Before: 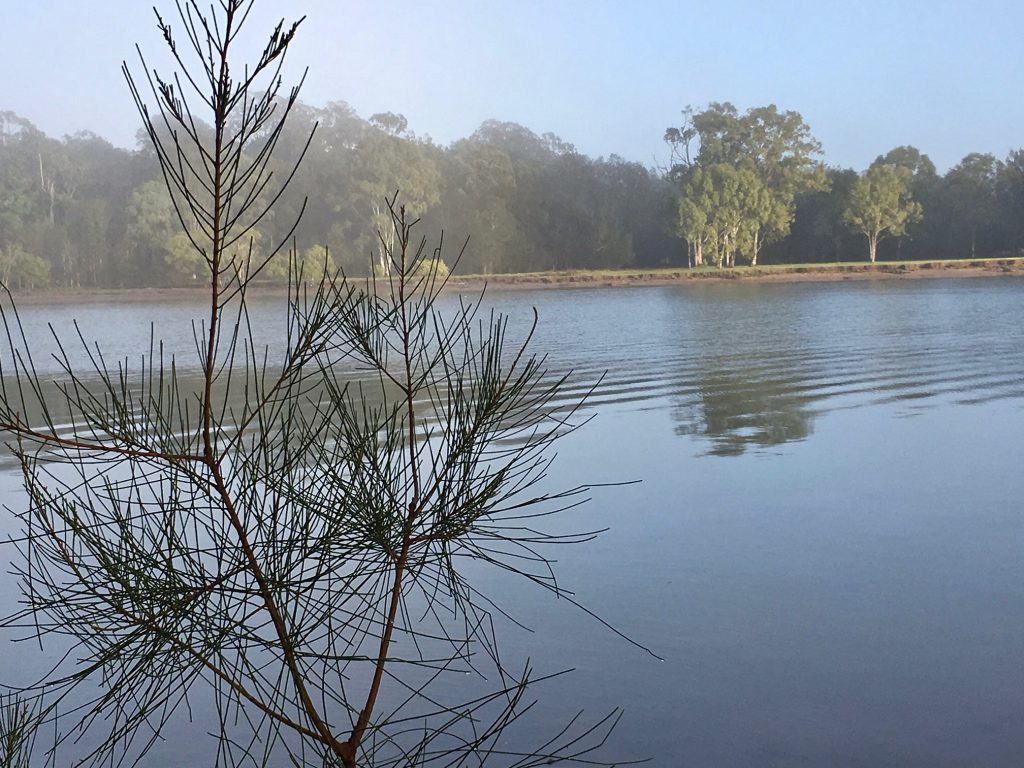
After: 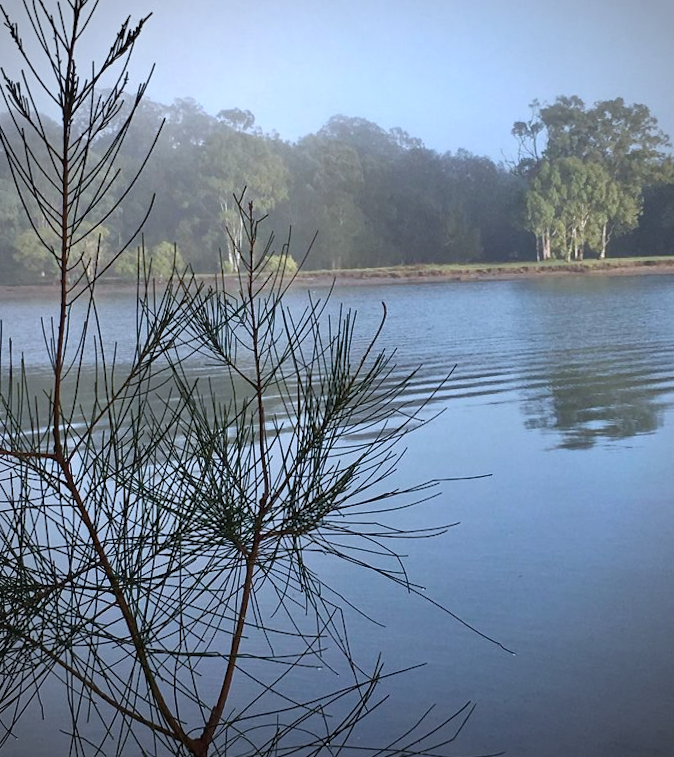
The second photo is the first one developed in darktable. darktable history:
color balance rgb: perceptual saturation grading › global saturation 10%
vignetting: on, module defaults
crop and rotate: left 14.385%, right 18.948%
color calibration: illuminant as shot in camera, x 0.369, y 0.376, temperature 4328.46 K, gamut compression 3
rotate and perspective: rotation -0.45°, automatic cropping original format, crop left 0.008, crop right 0.992, crop top 0.012, crop bottom 0.988
